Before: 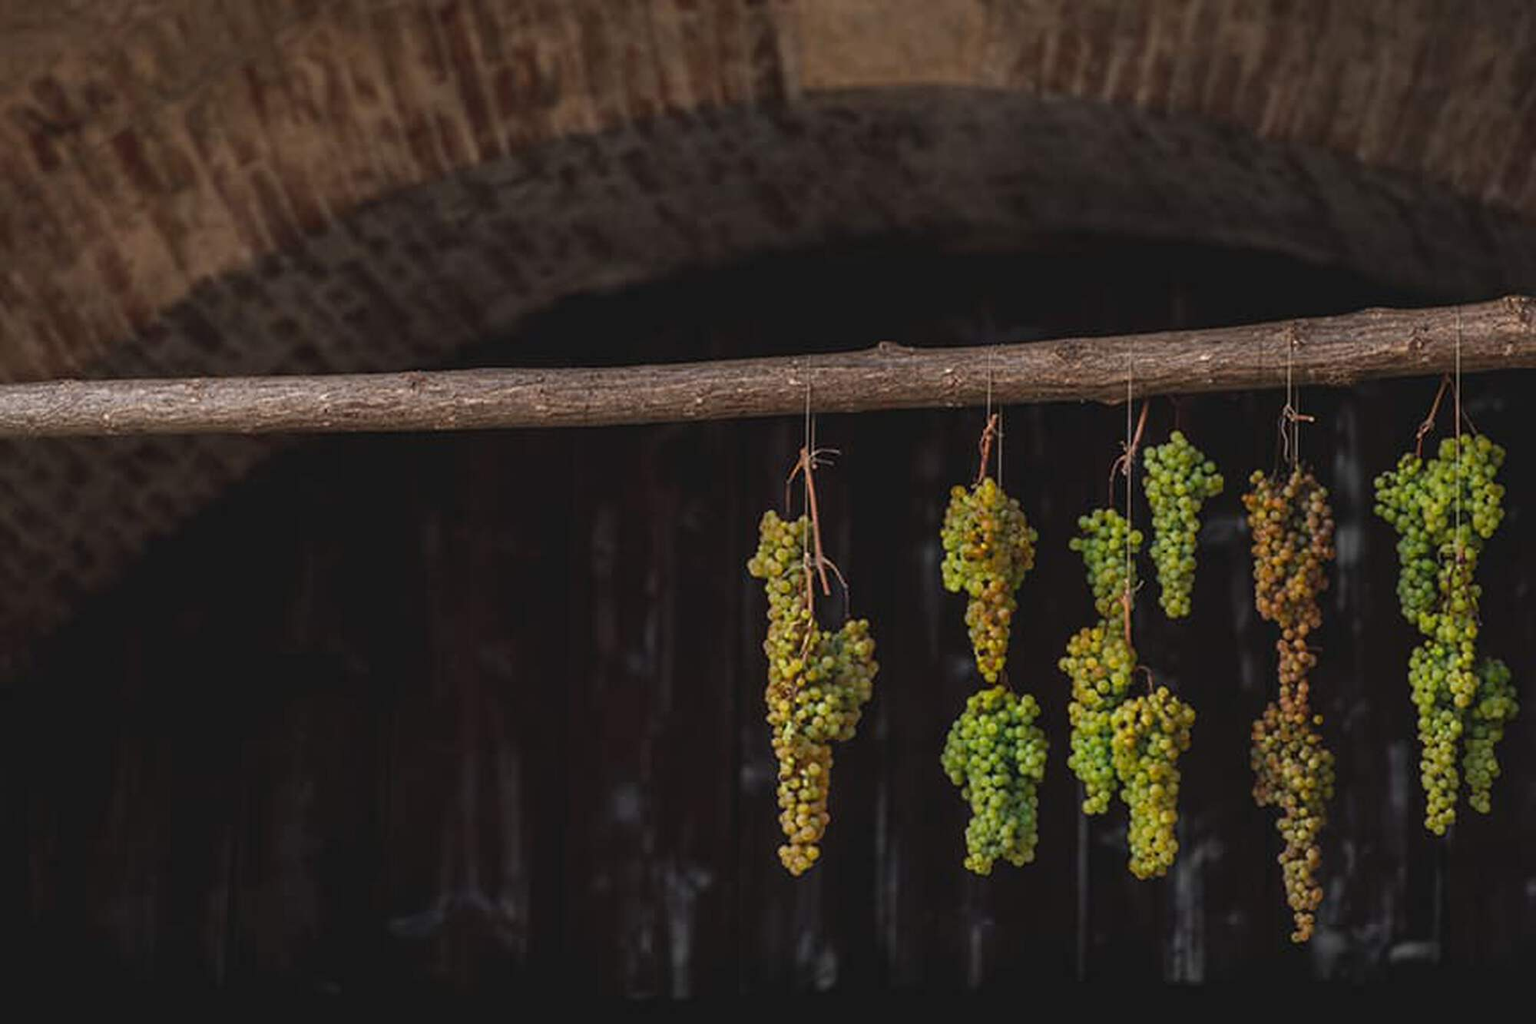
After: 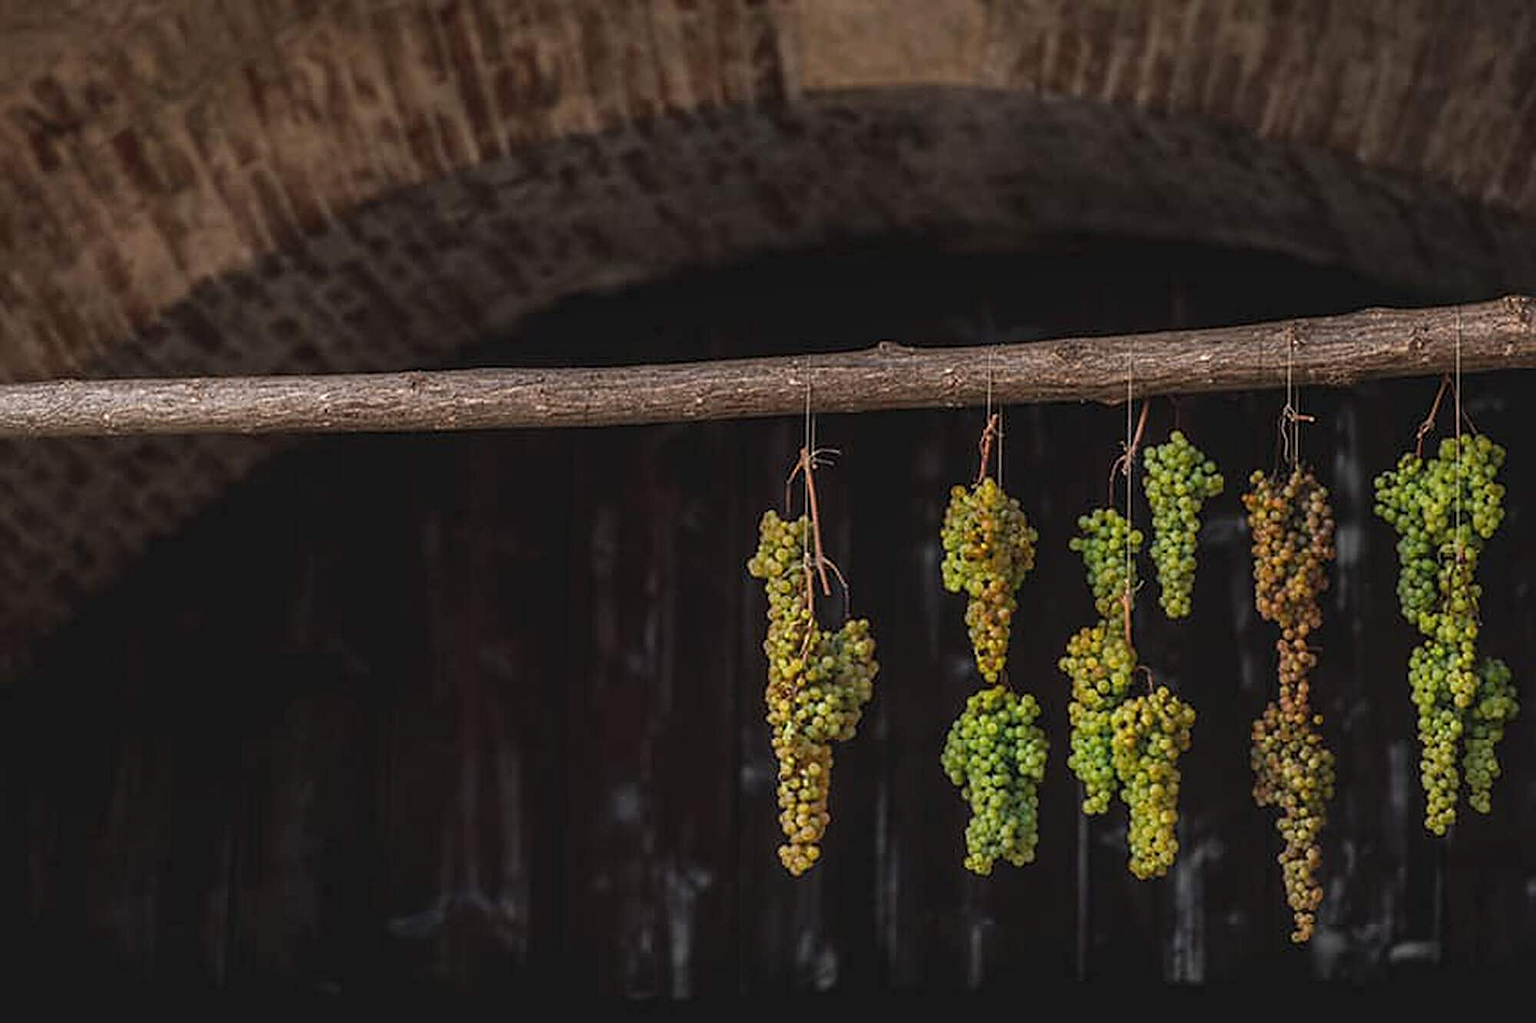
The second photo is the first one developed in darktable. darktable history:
sharpen: on, module defaults
levels: levels [0, 0.498, 0.996]
local contrast: on, module defaults
tone equalizer: edges refinement/feathering 500, mask exposure compensation -1.57 EV, preserve details no
